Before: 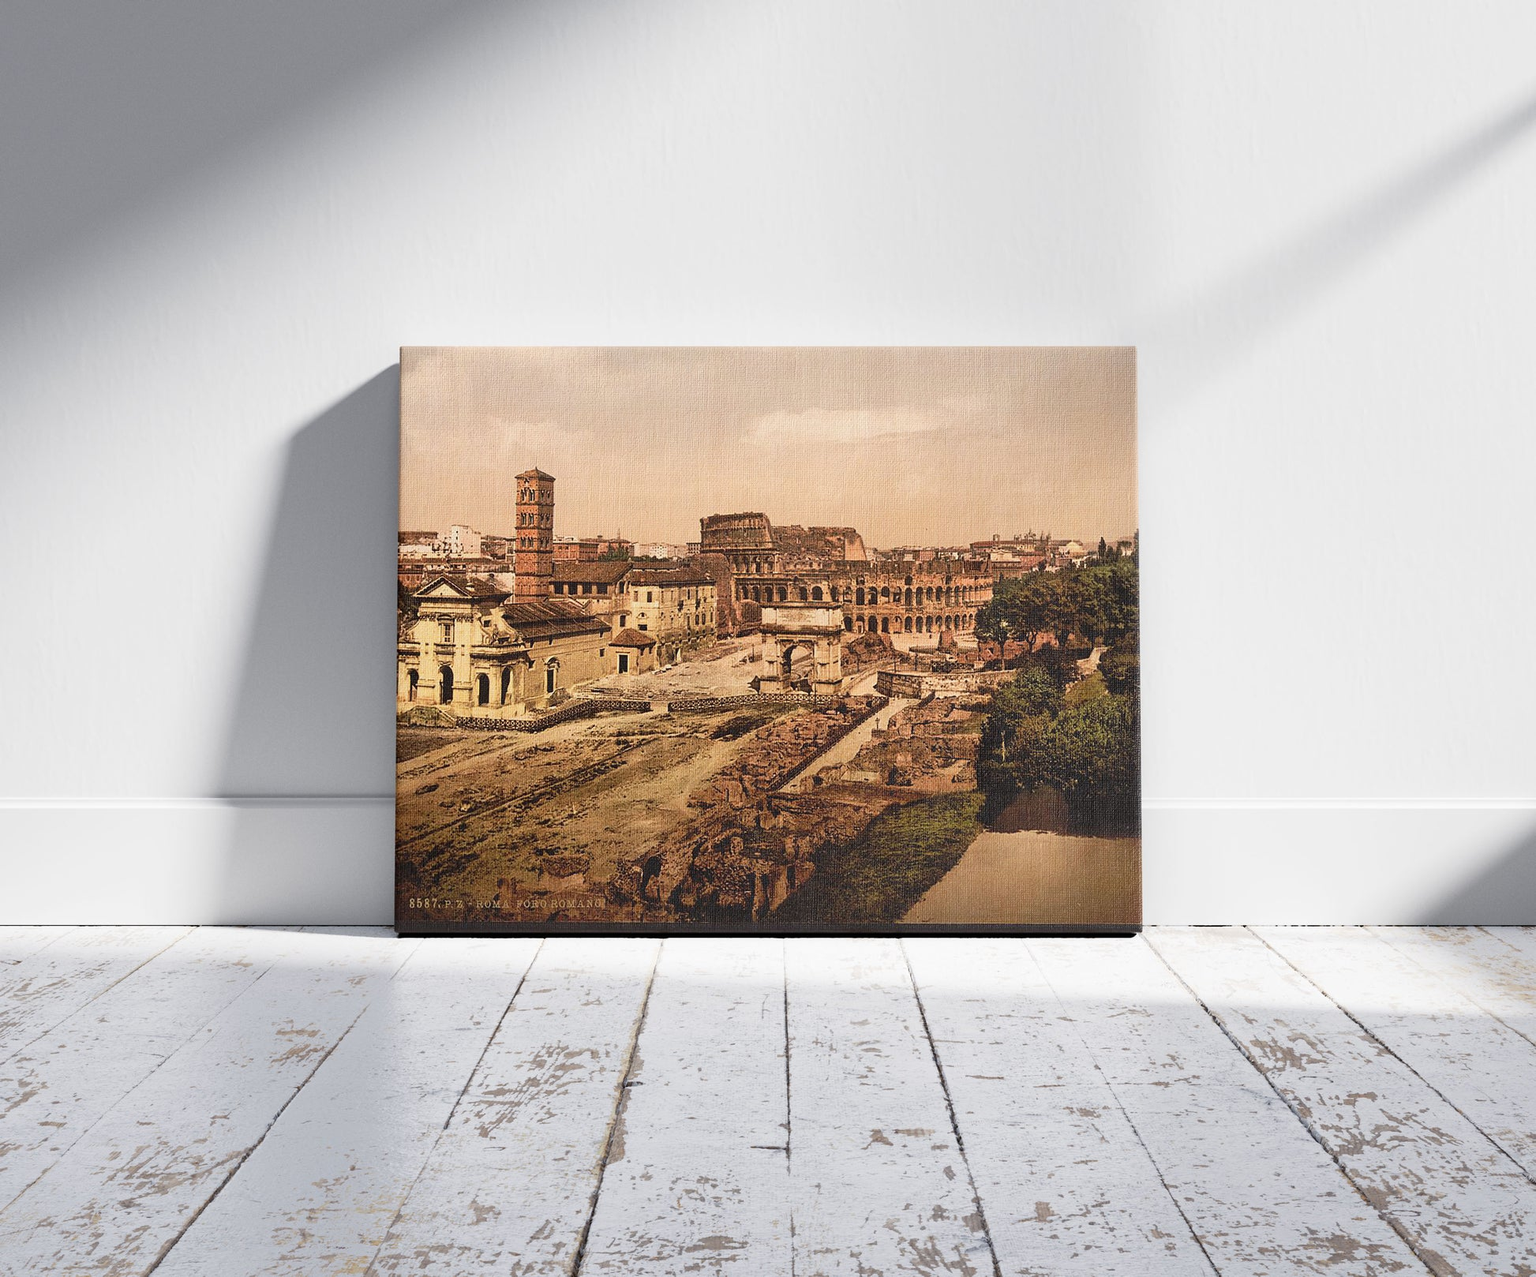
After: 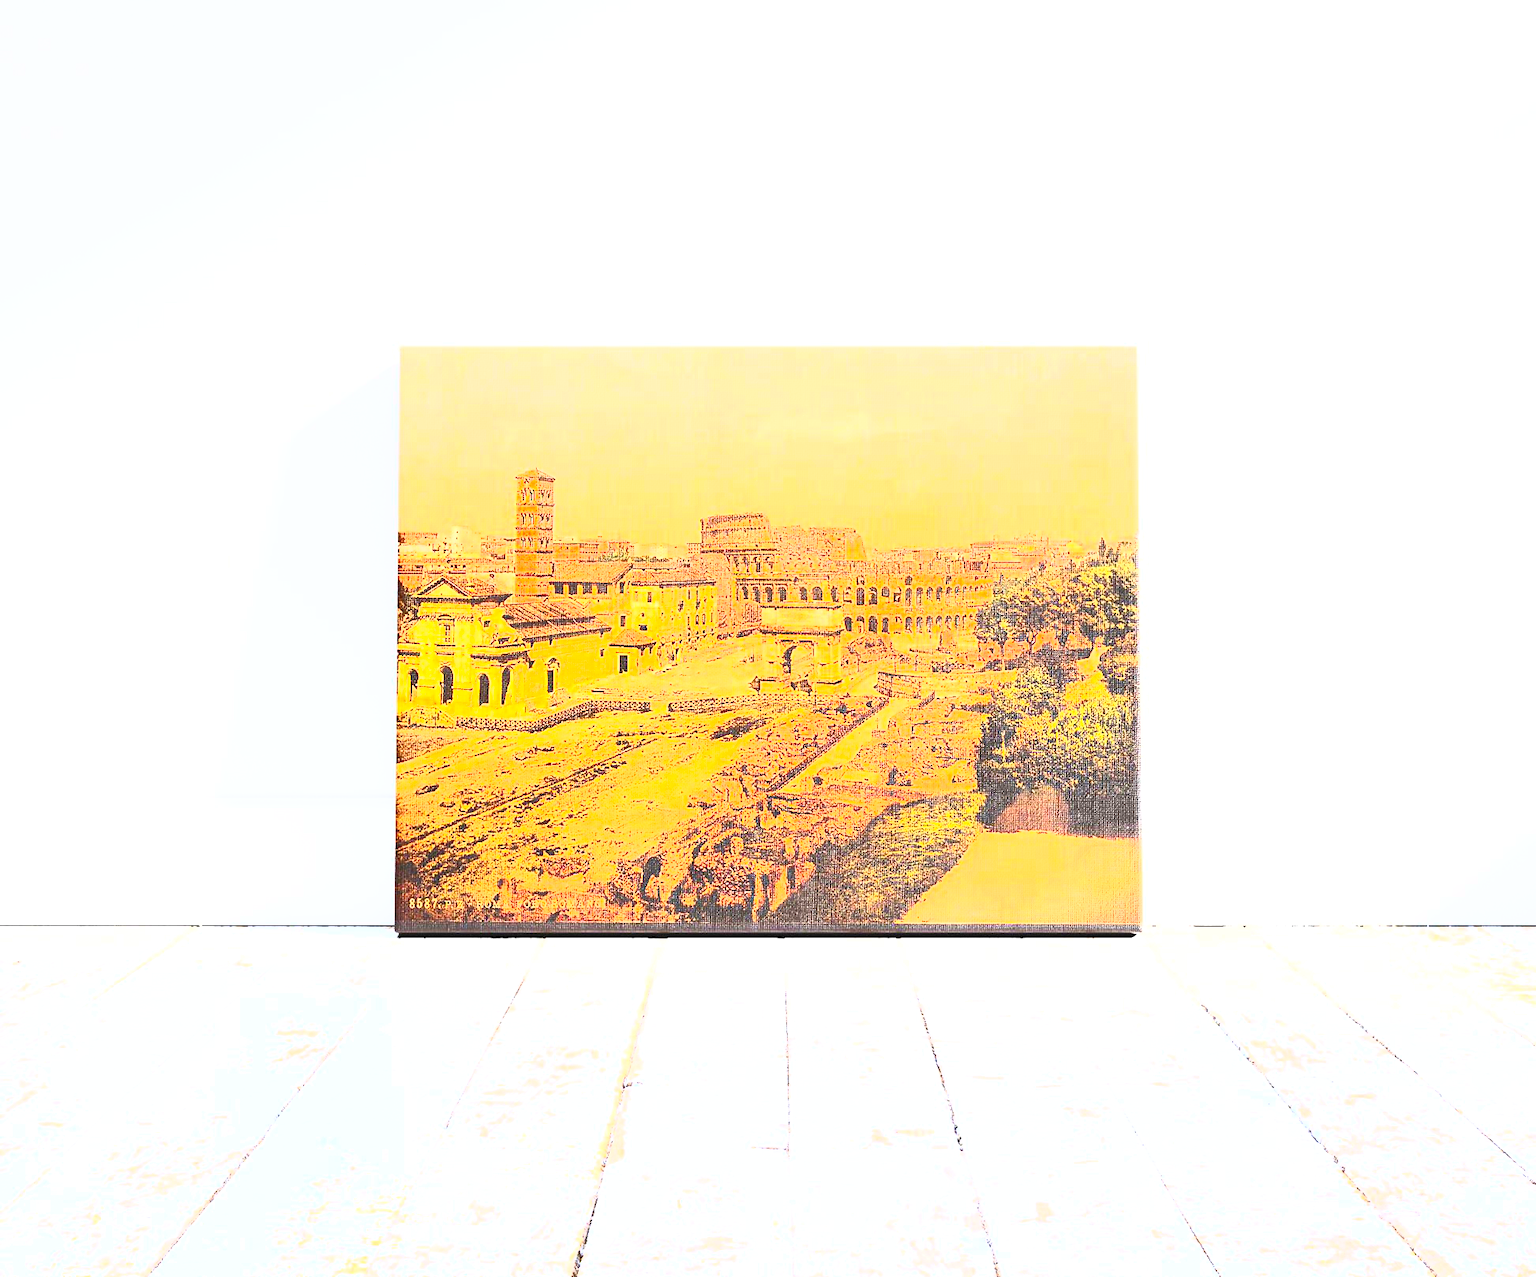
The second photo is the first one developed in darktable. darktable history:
exposure: black level correction 0, exposure 1.543 EV, compensate exposure bias true, compensate highlight preservation false
contrast equalizer: octaves 7, y [[0.5, 0.5, 0.472, 0.5, 0.5, 0.5], [0.5 ×6], [0.5 ×6], [0 ×6], [0 ×6]], mix 0.347
contrast brightness saturation: contrast 0.995, brightness 0.989, saturation 0.982
